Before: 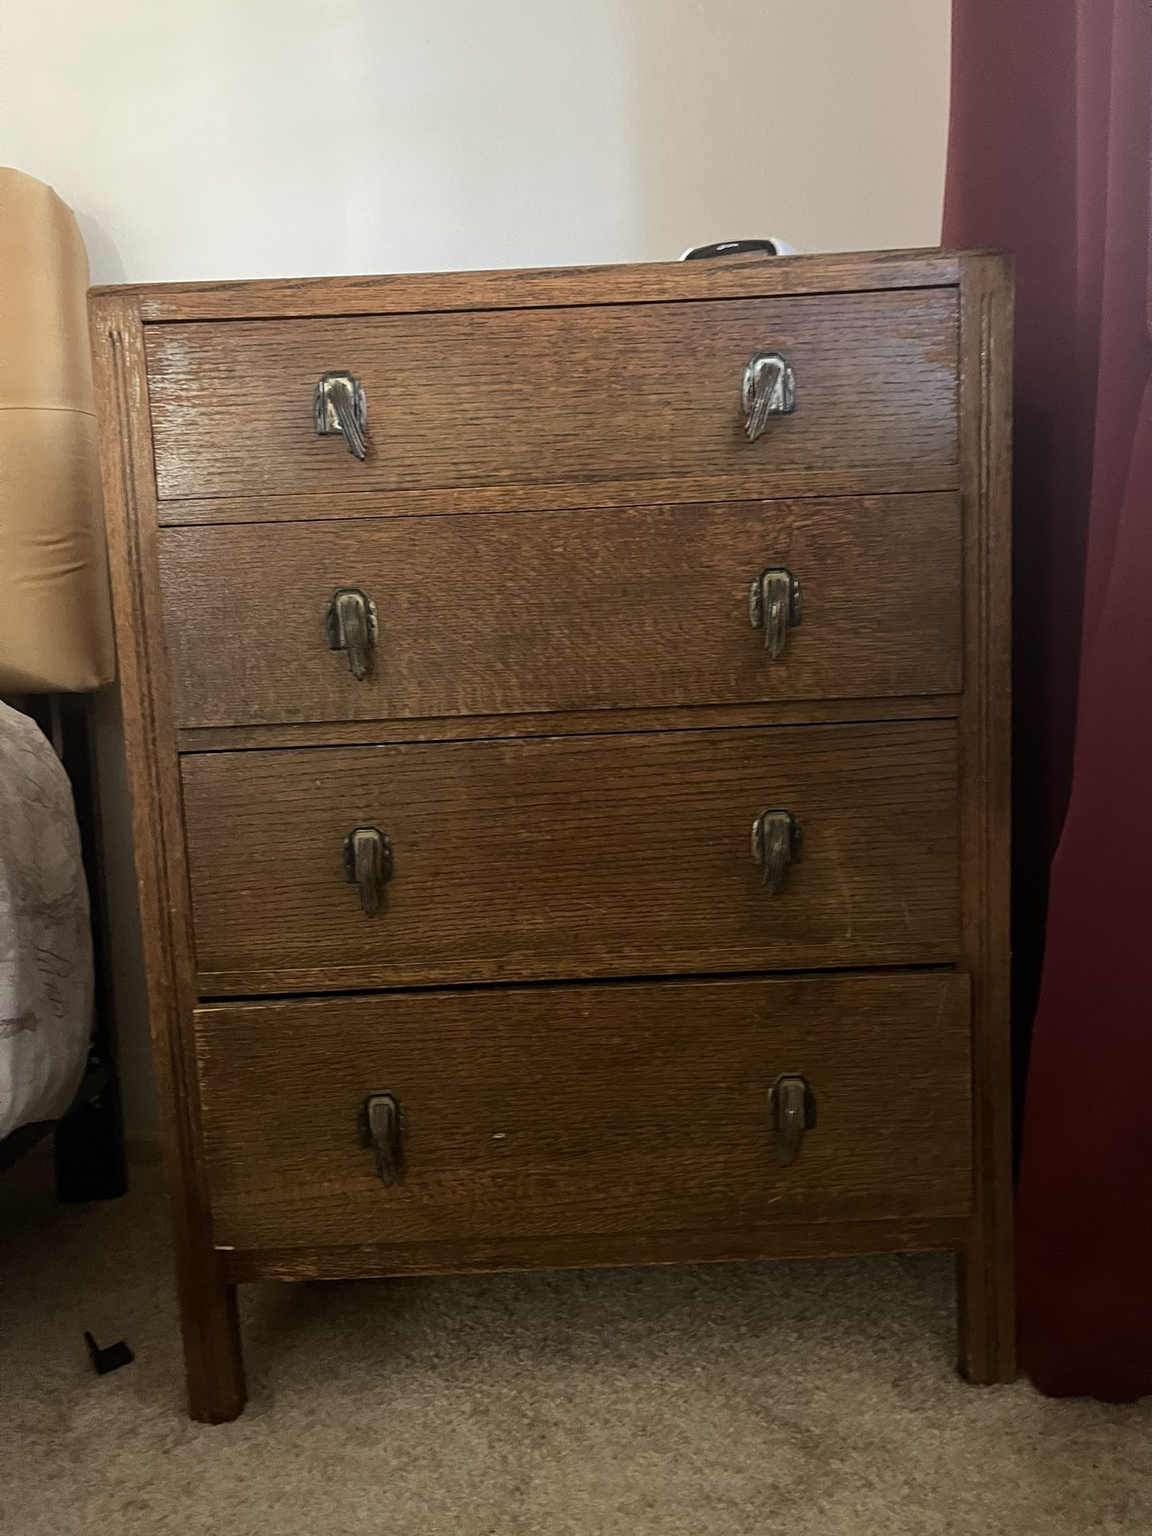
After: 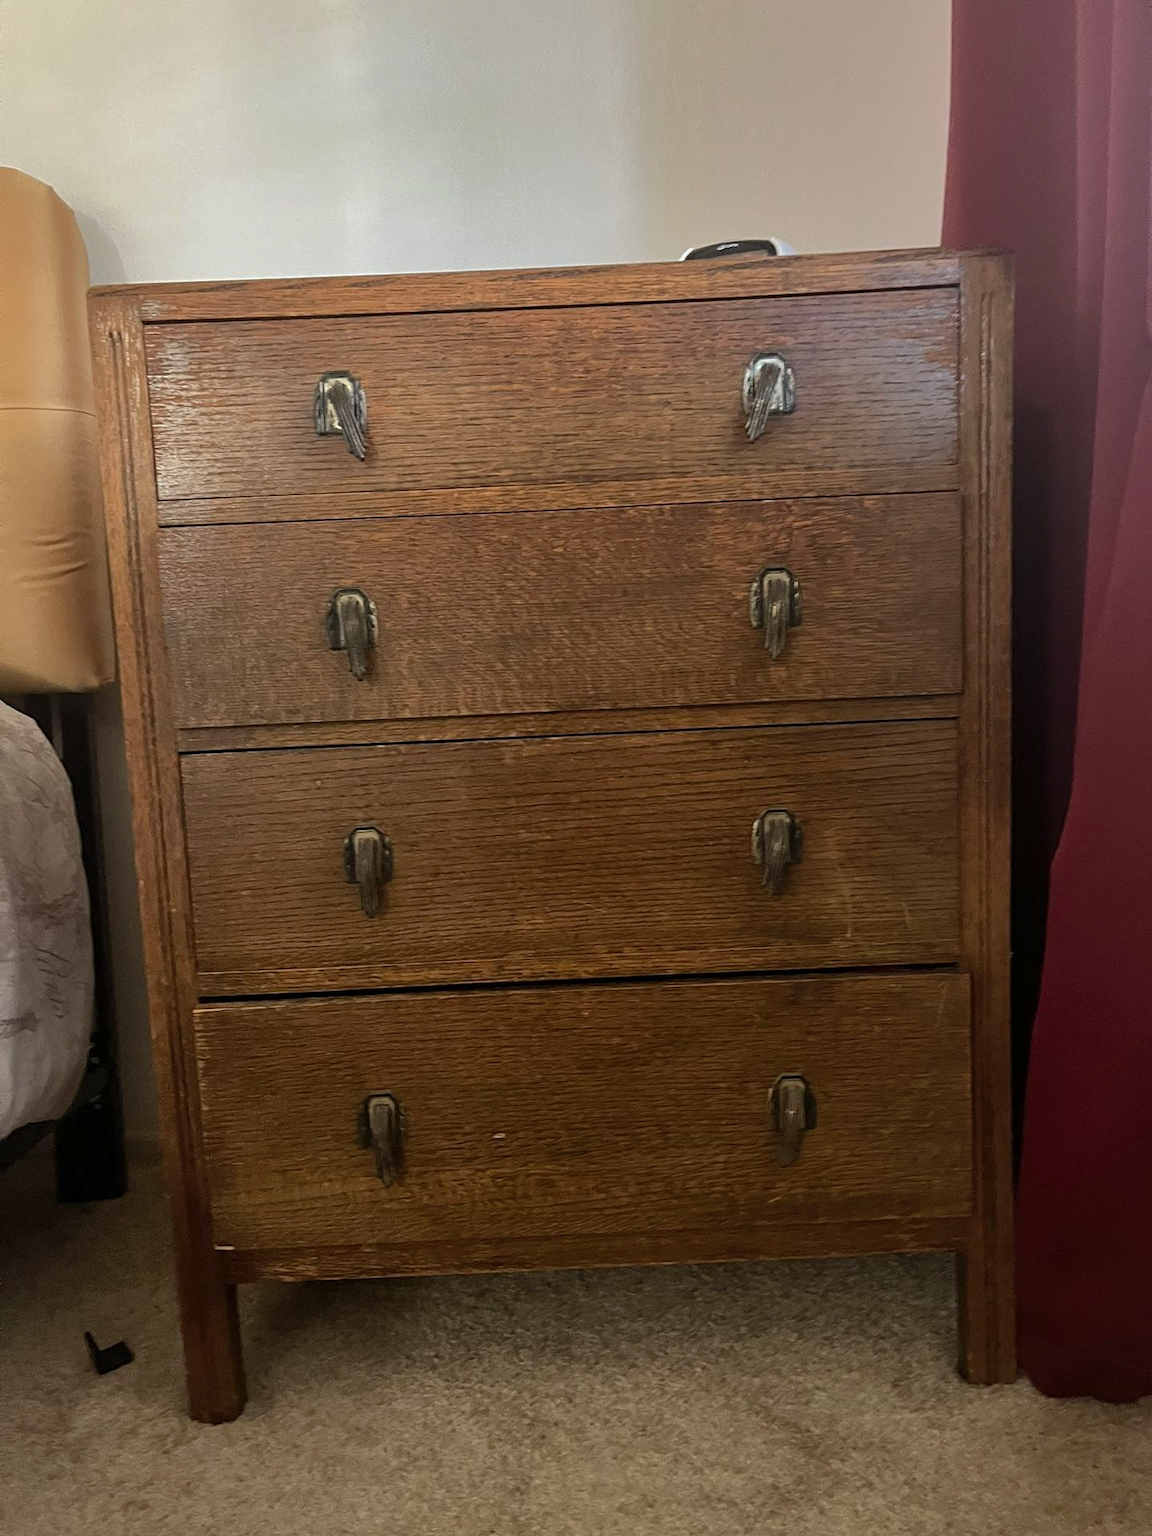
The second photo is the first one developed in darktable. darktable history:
shadows and highlights: shadows 40, highlights -59.77
